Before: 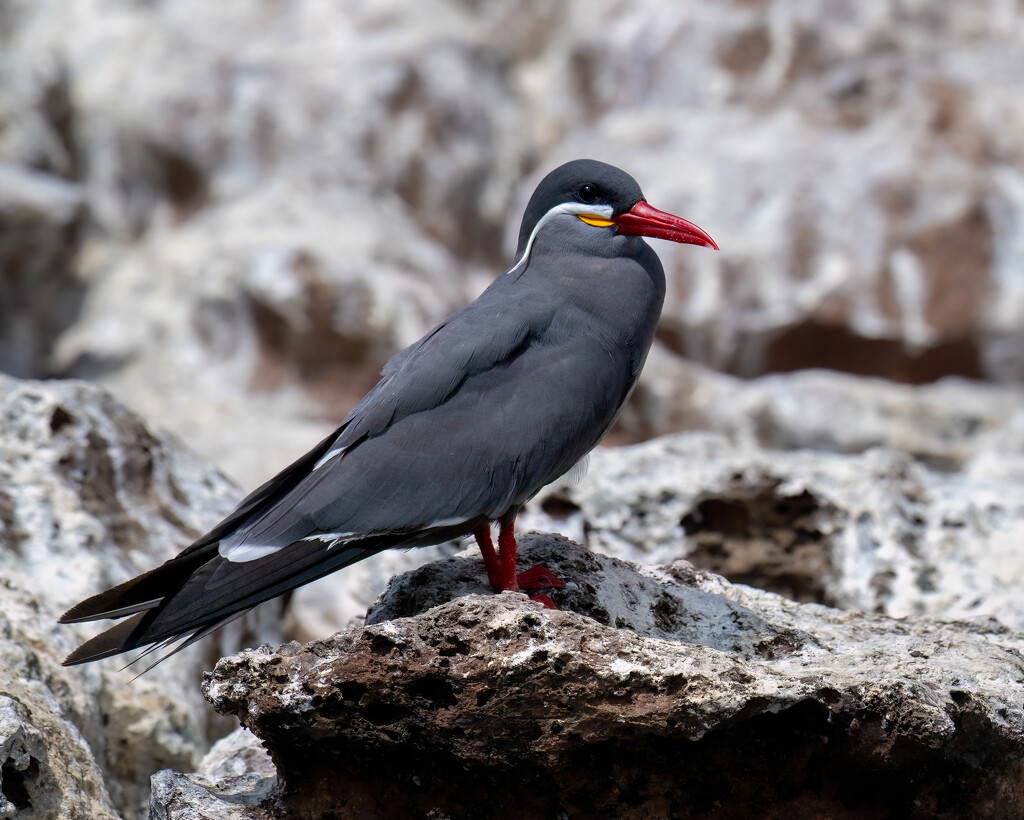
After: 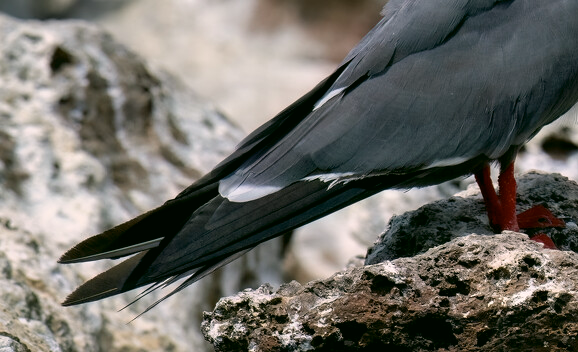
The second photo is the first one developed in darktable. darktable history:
exposure: black level correction 0.001, compensate exposure bias true, compensate highlight preservation false
color correction: highlights a* 4.34, highlights b* 4.94, shadows a* -8.09, shadows b* 5.07
crop: top 44.02%, right 43.533%, bottom 12.944%
shadows and highlights: radius 108.69, shadows 23.7, highlights -59.14, highlights color adjustment 46.45%, low approximation 0.01, soften with gaussian
